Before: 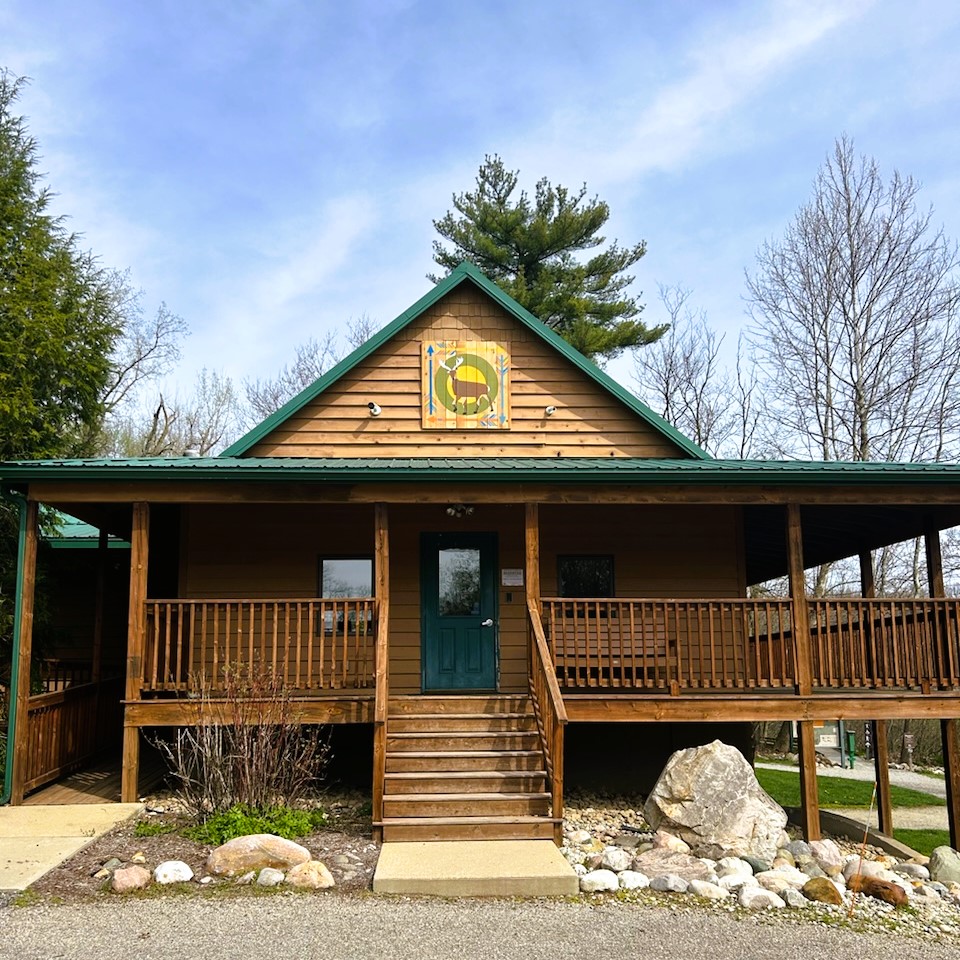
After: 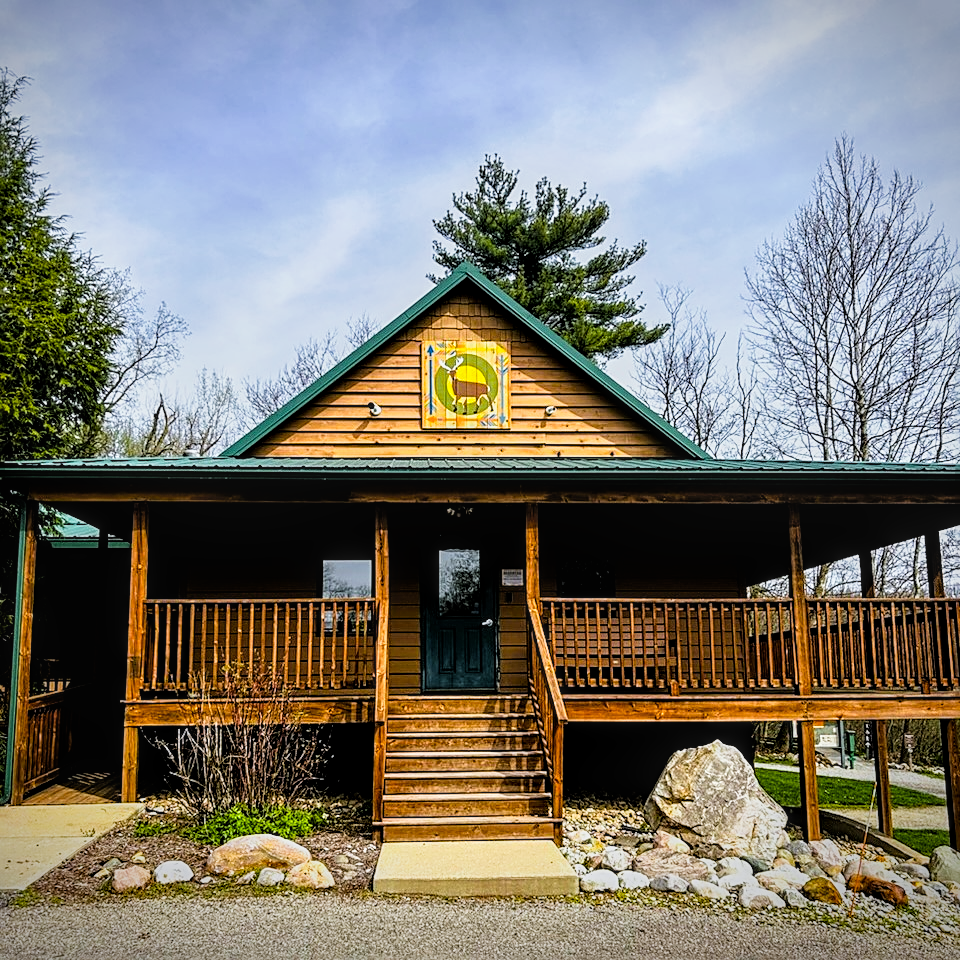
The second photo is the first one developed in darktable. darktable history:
sharpen: on, module defaults
local contrast: highlights 61%, detail 143%, midtone range 0.428
color balance rgb: perceptual saturation grading › global saturation 10%, global vibrance 10%
color zones: curves: ch0 [(0.224, 0.526) (0.75, 0.5)]; ch1 [(0.055, 0.526) (0.224, 0.761) (0.377, 0.526) (0.75, 0.5)]
white balance: red 0.98, blue 1.034
filmic rgb: black relative exposure -5 EV, white relative exposure 3.5 EV, hardness 3.19, contrast 1.3, highlights saturation mix -50%
vignetting: fall-off start 97.23%, saturation -0.024, center (-0.033, -0.042), width/height ratio 1.179, unbound false
